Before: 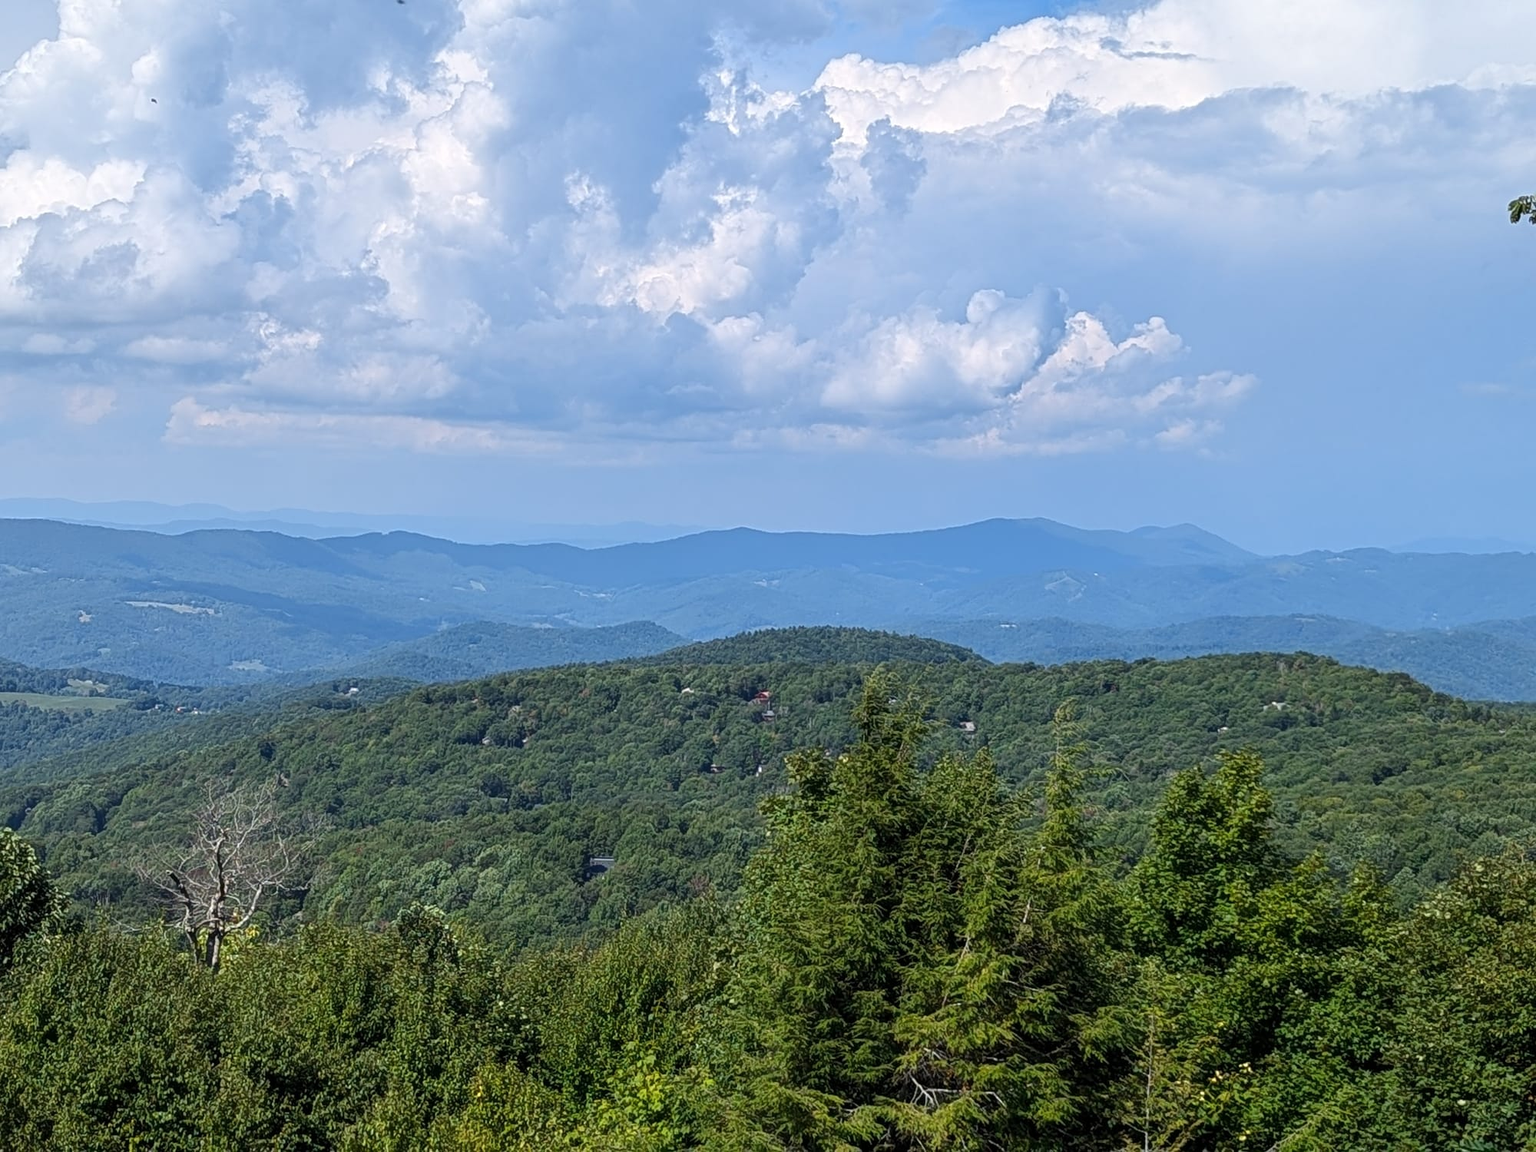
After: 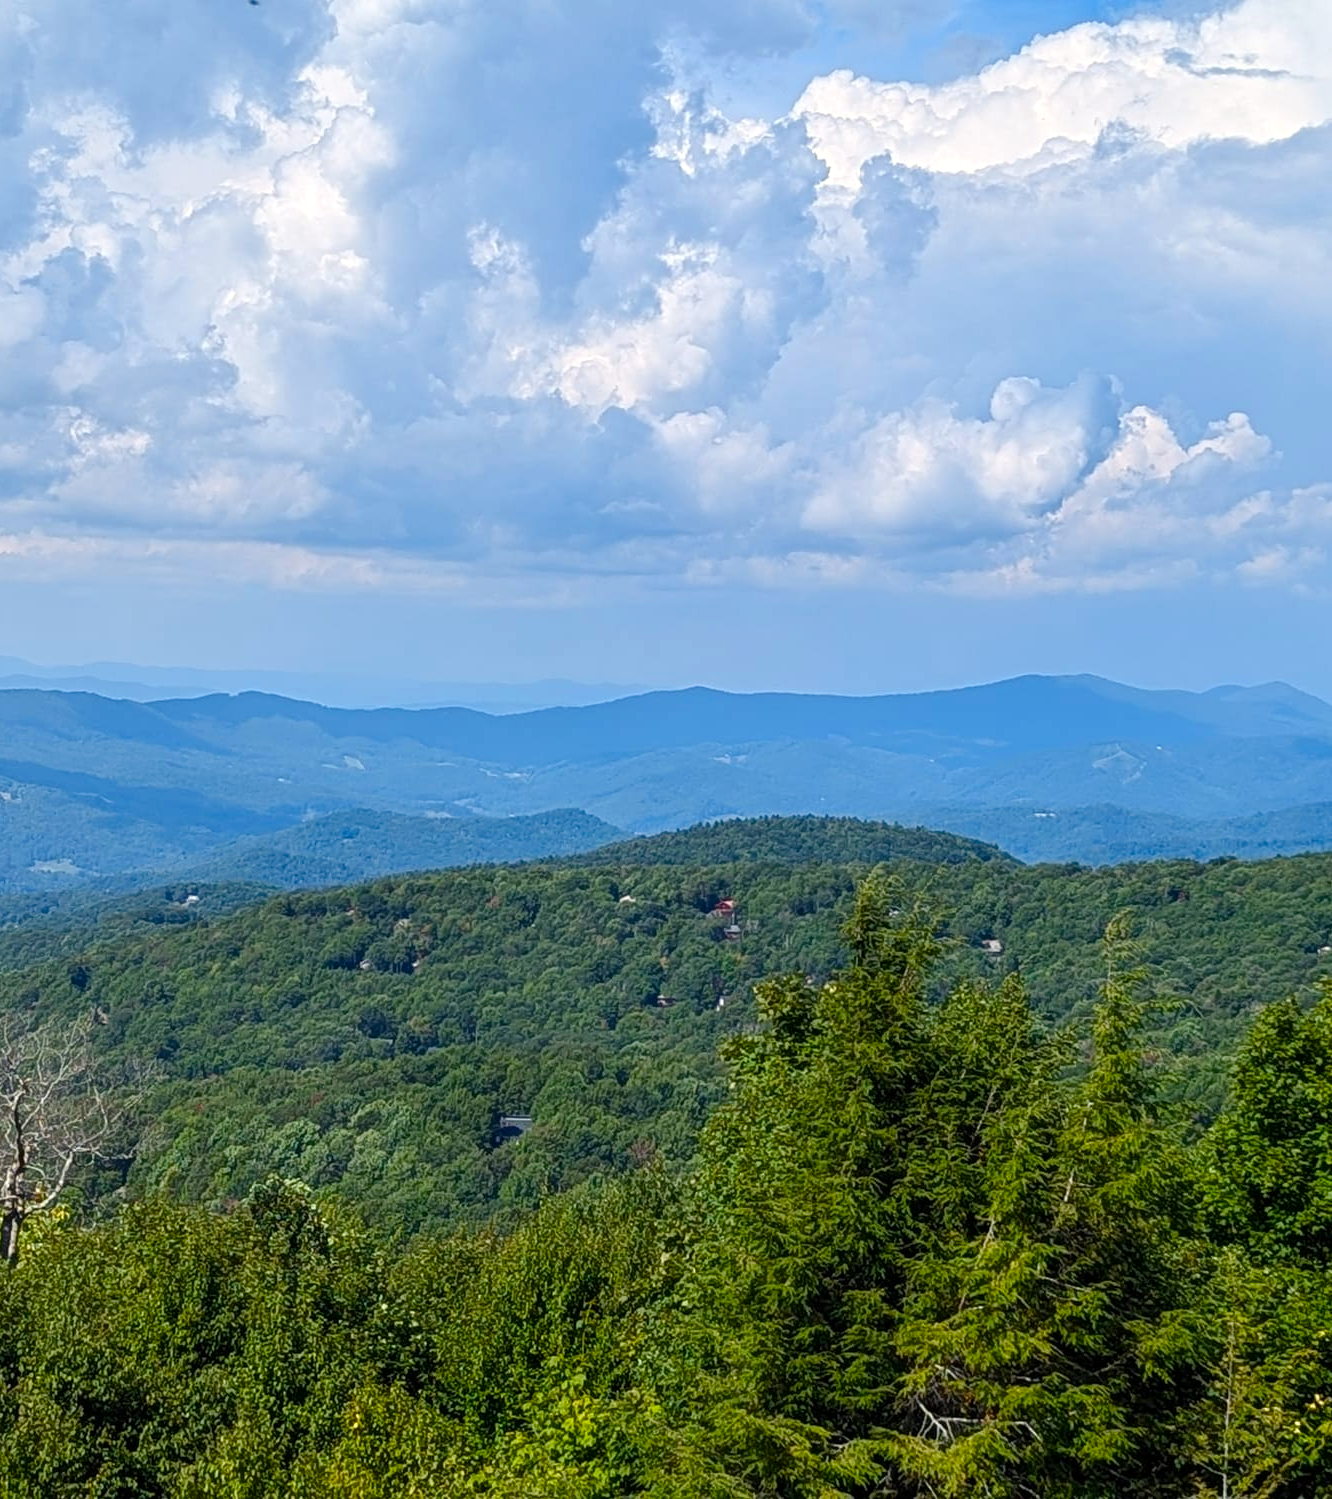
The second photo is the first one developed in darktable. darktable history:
crop and rotate: left 13.447%, right 19.947%
color balance rgb: highlights gain › luminance 6.09%, highlights gain › chroma 1.299%, highlights gain › hue 88.75°, perceptual saturation grading › global saturation 34.955%, perceptual saturation grading › highlights -25.323%, perceptual saturation grading › shadows 26.151%, global vibrance 9.999%
